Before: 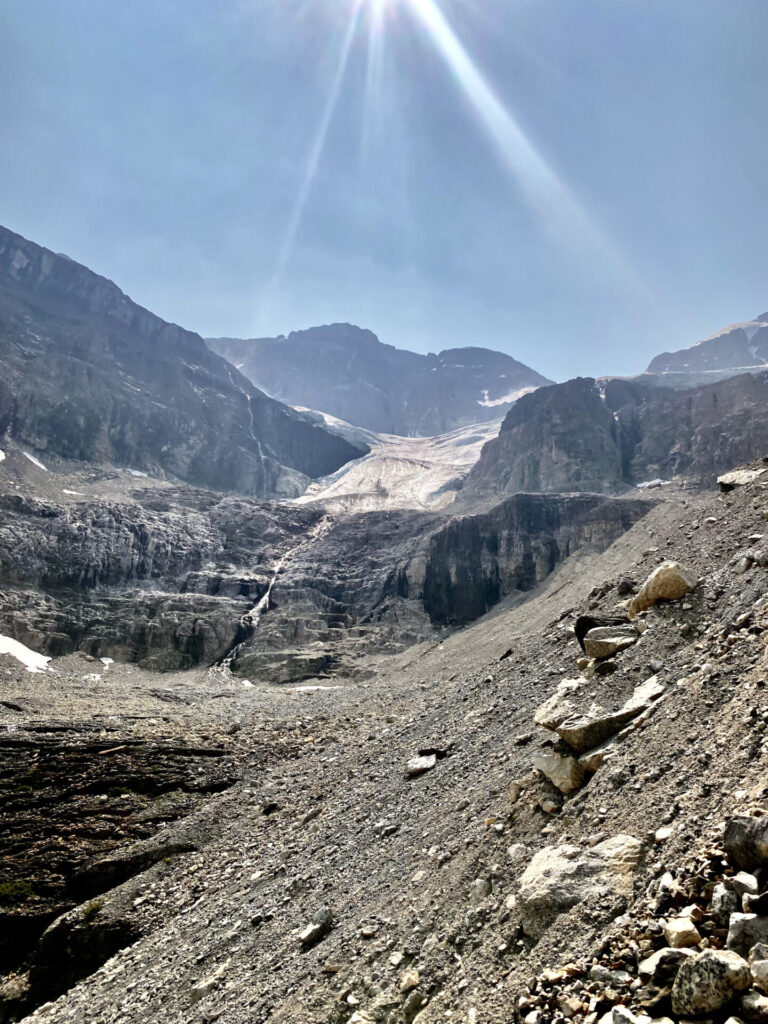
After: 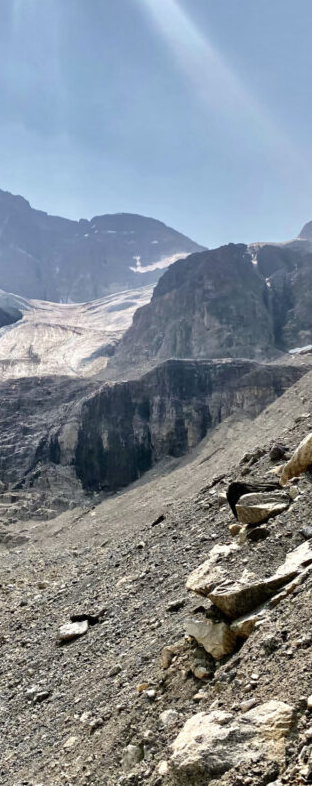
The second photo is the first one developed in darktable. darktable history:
crop: left 45.386%, top 13.166%, right 13.984%, bottom 10.042%
